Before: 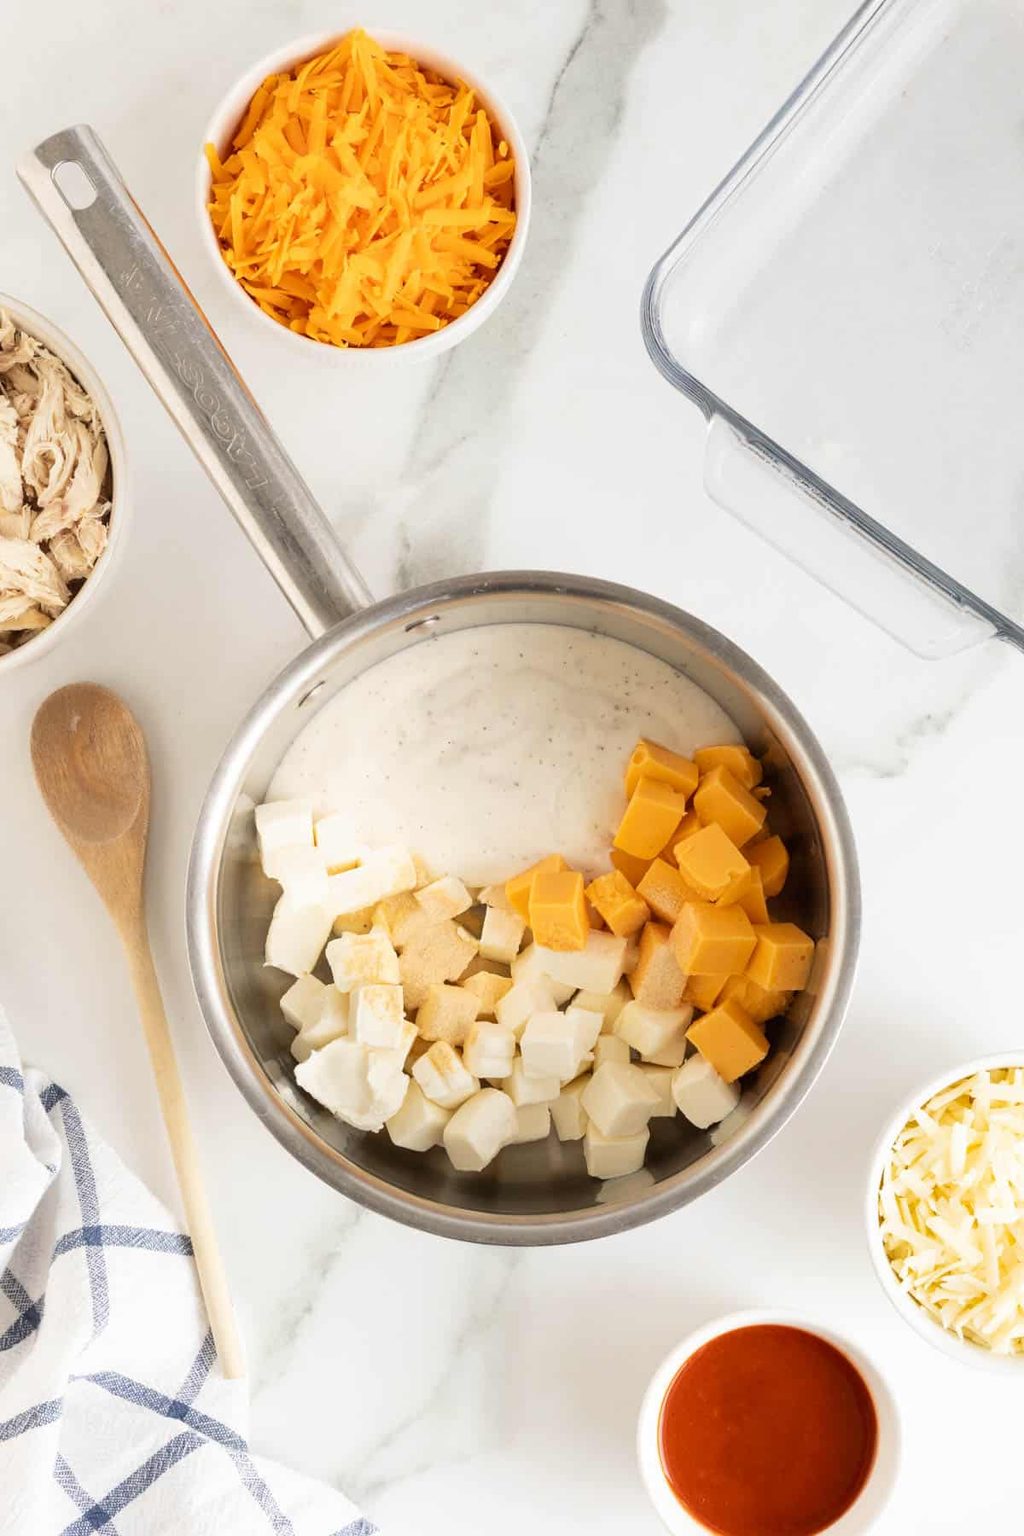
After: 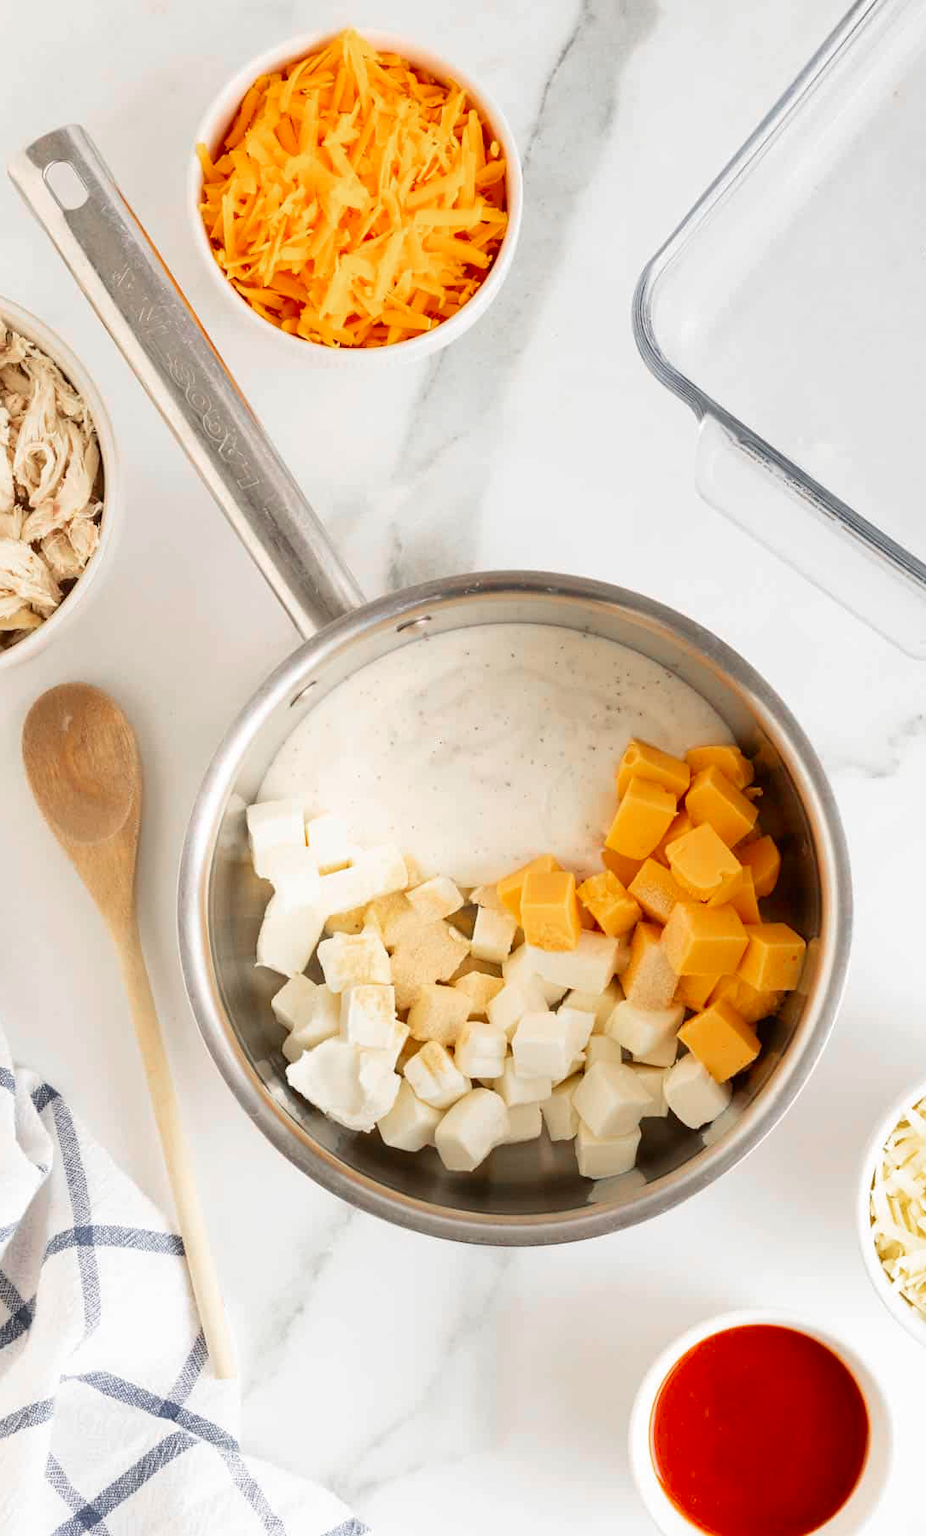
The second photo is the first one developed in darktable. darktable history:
color zones: curves: ch1 [(0, 0.679) (0.143, 0.647) (0.286, 0.261) (0.378, -0.011) (0.571, 0.396) (0.714, 0.399) (0.857, 0.406) (1, 0.679)]
crop and rotate: left 0.89%, right 8.609%
